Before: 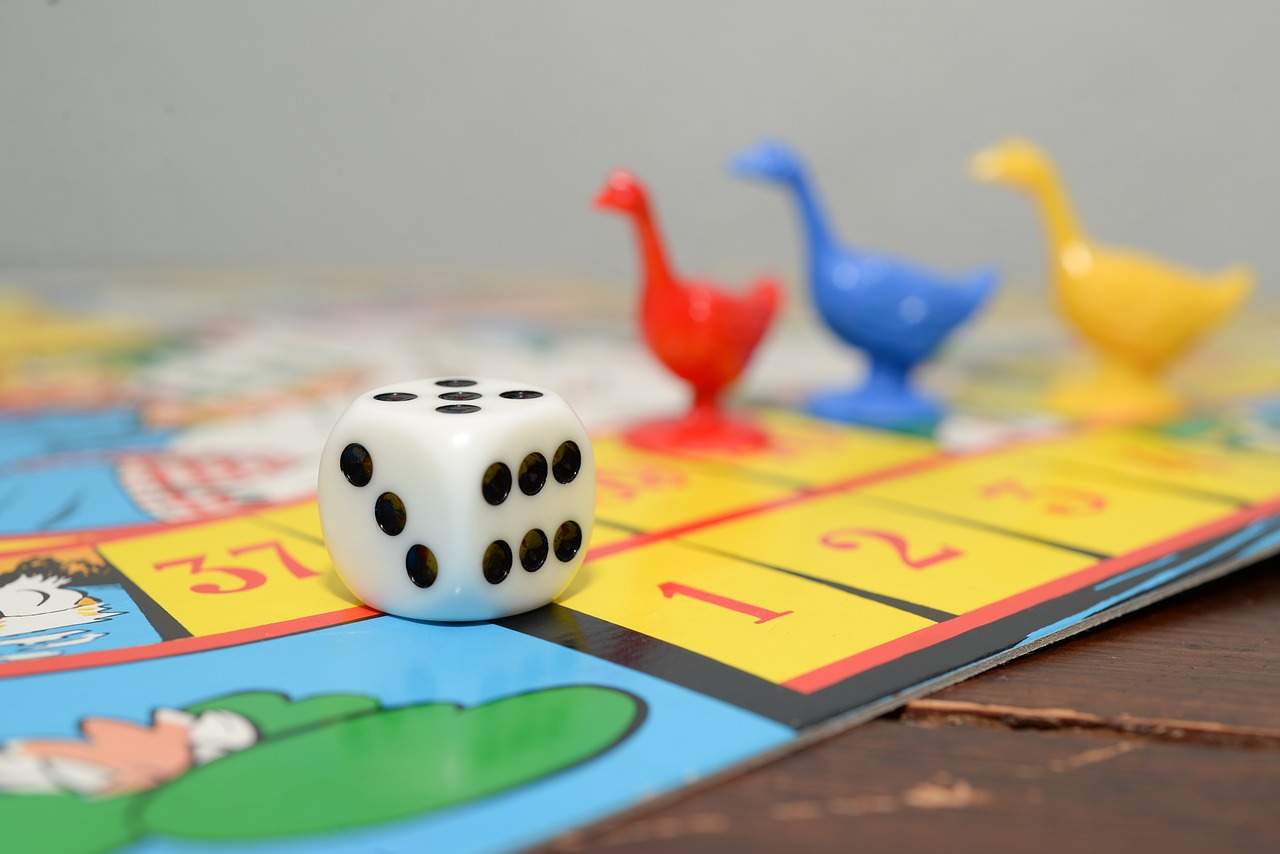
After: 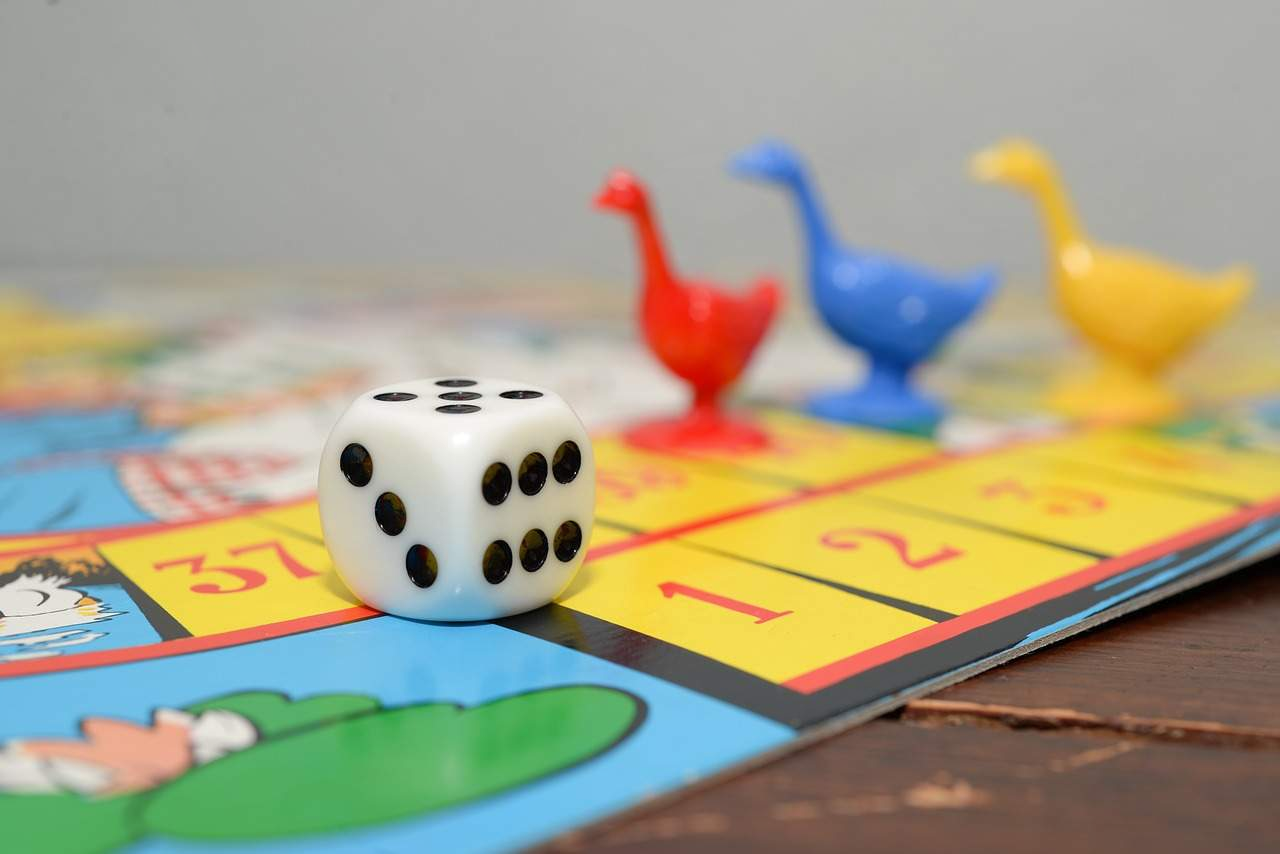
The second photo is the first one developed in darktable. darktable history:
shadows and highlights: shadows 25.45, highlights -23.14
